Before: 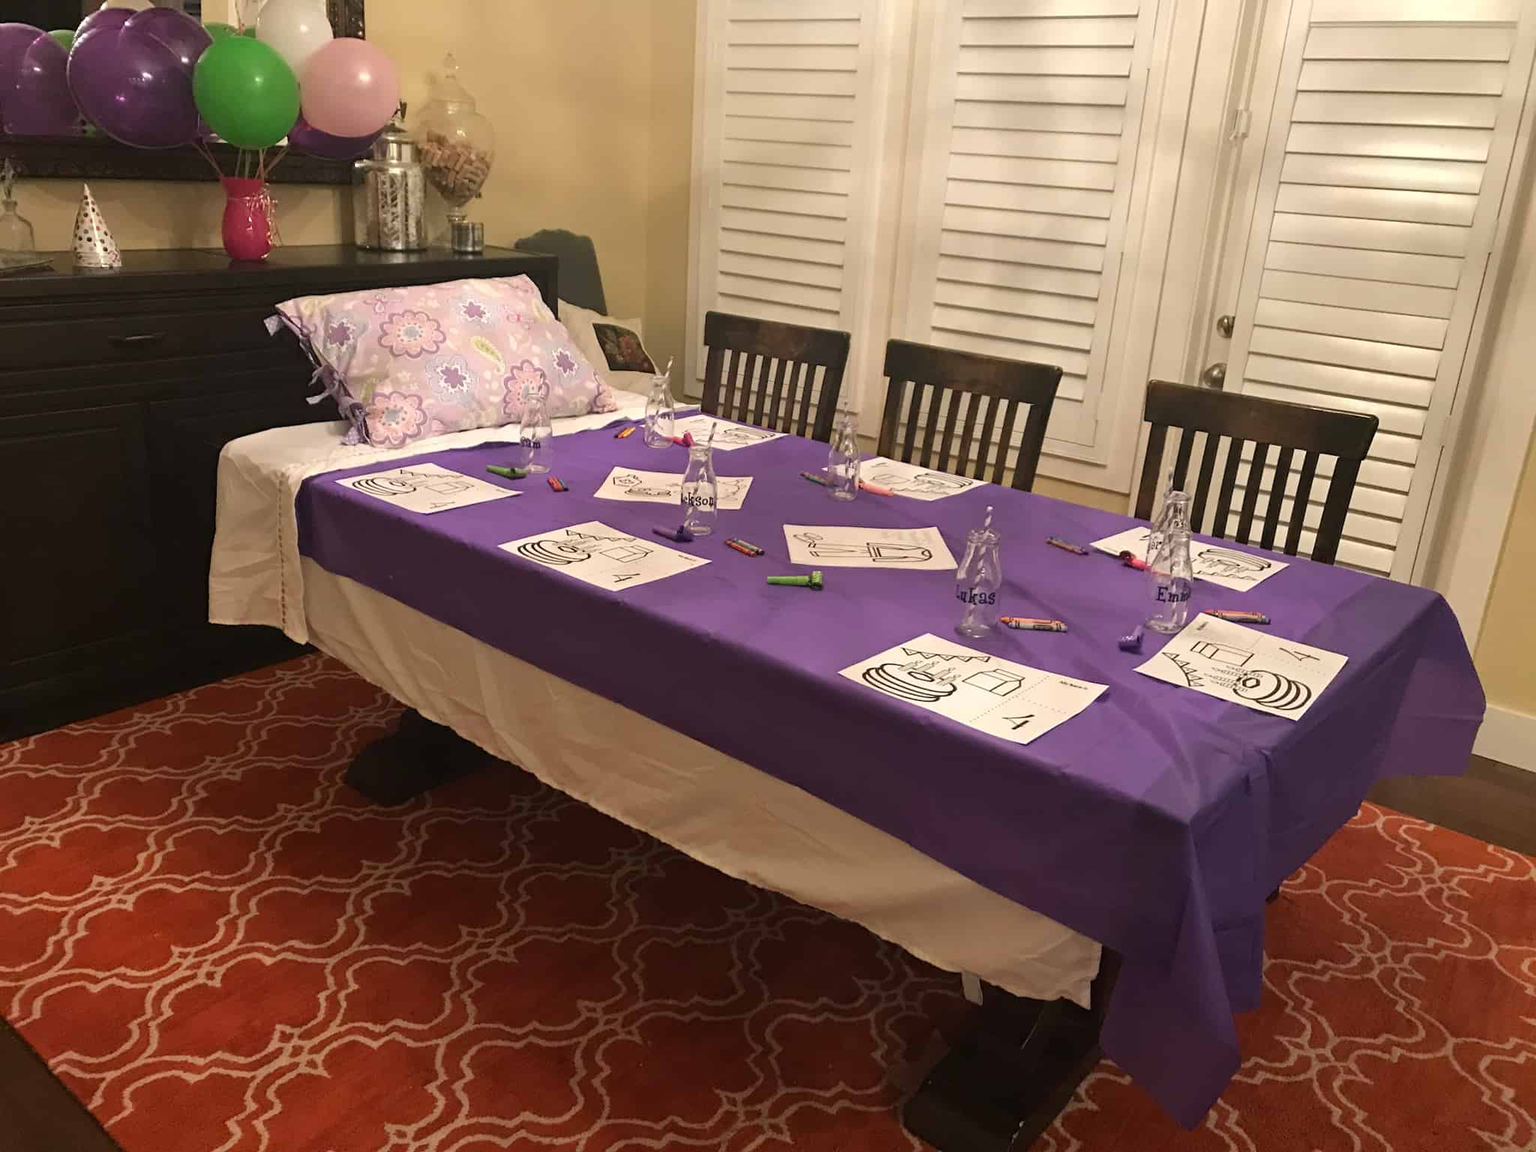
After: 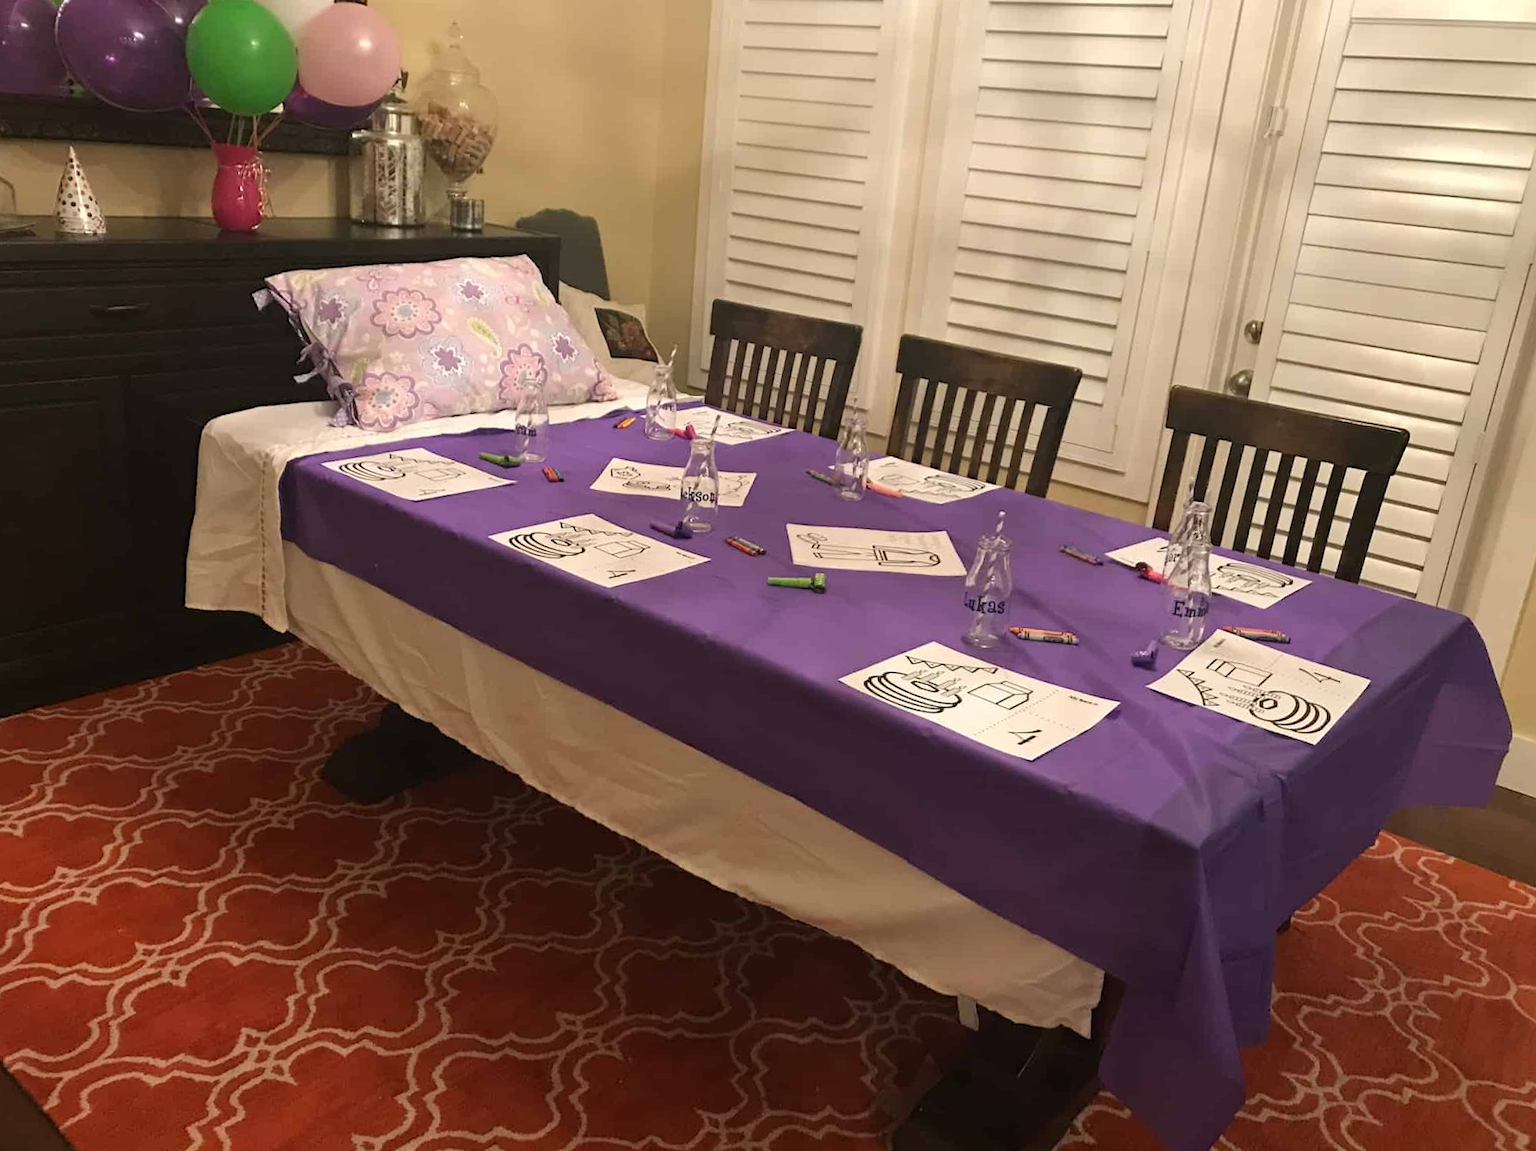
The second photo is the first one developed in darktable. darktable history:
crop and rotate: angle -1.8°
